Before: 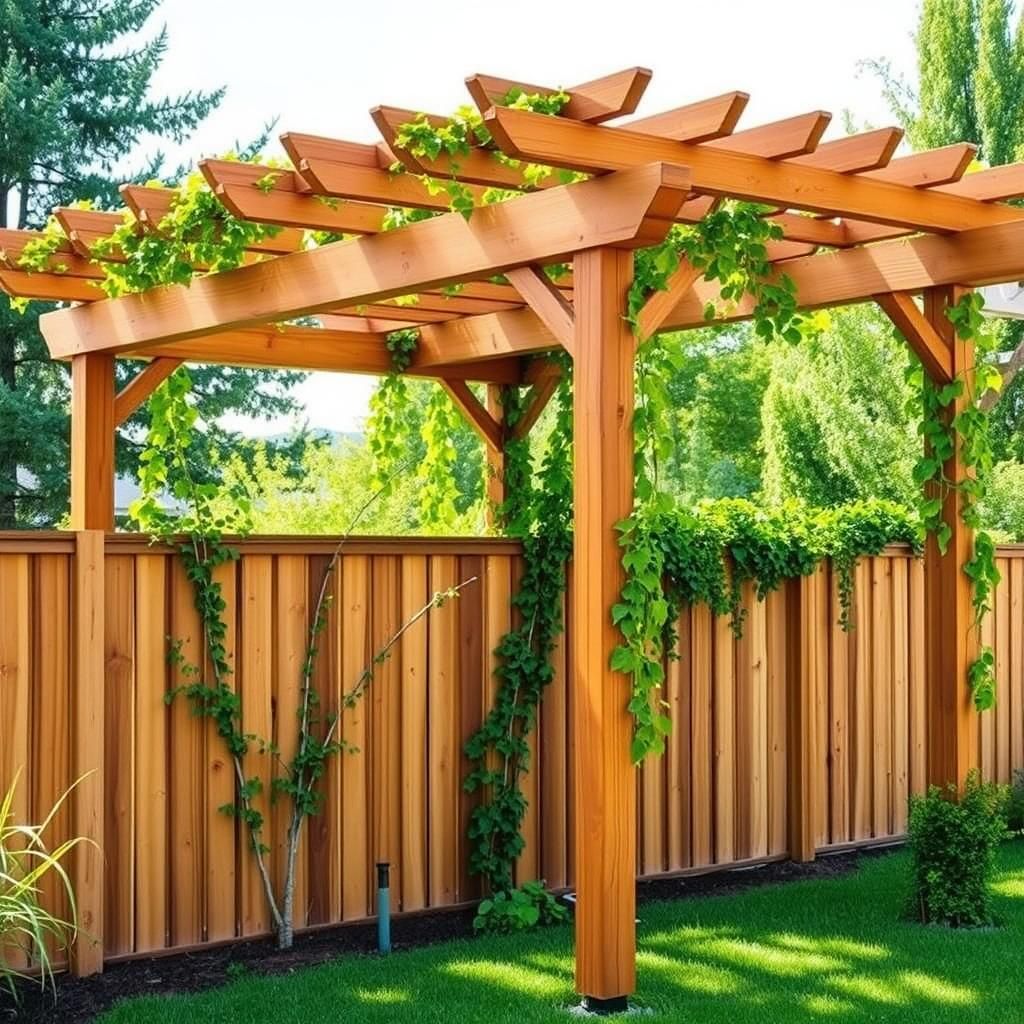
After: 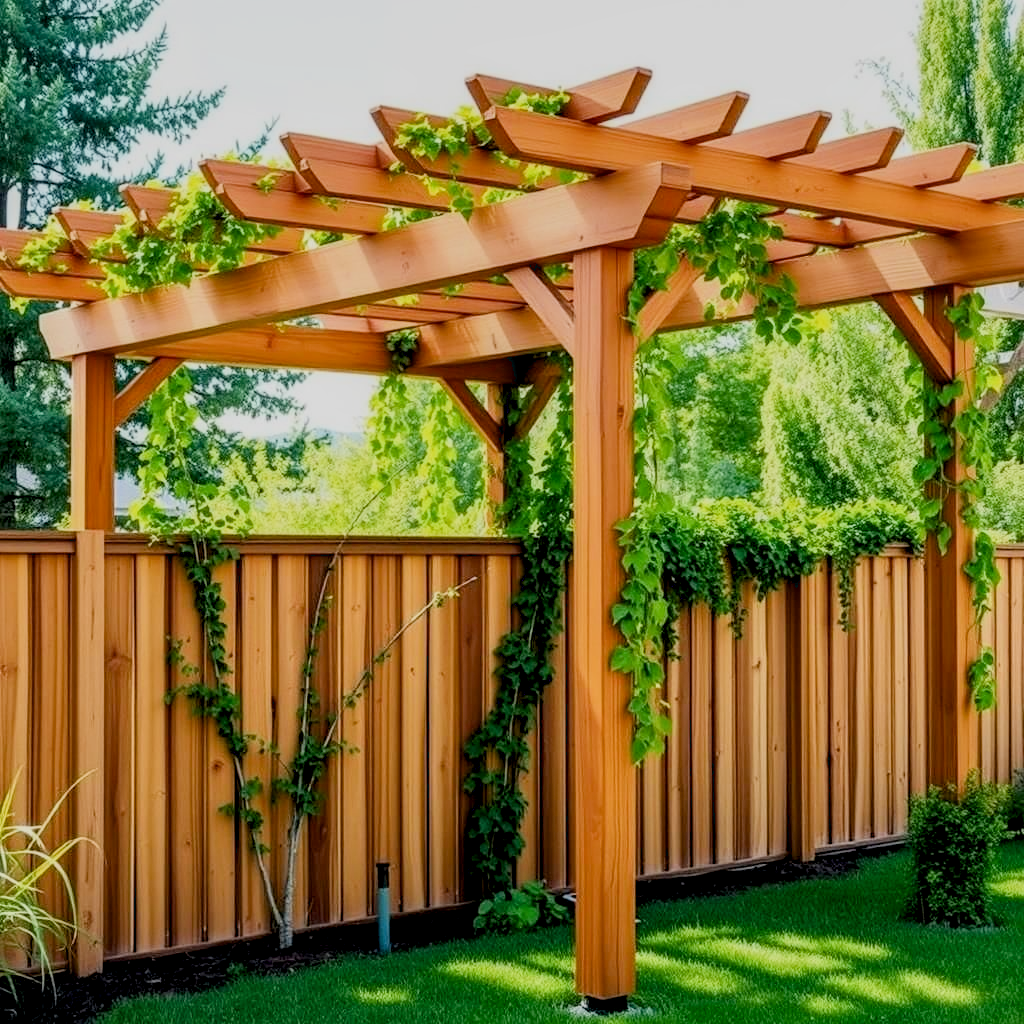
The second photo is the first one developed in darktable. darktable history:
exposure: black level correction 0.01, exposure 0.007 EV, compensate highlight preservation false
local contrast: on, module defaults
filmic rgb: black relative exposure -16 EV, white relative exposure 6.15 EV, threshold 5.94 EV, hardness 5.21, enable highlight reconstruction true
